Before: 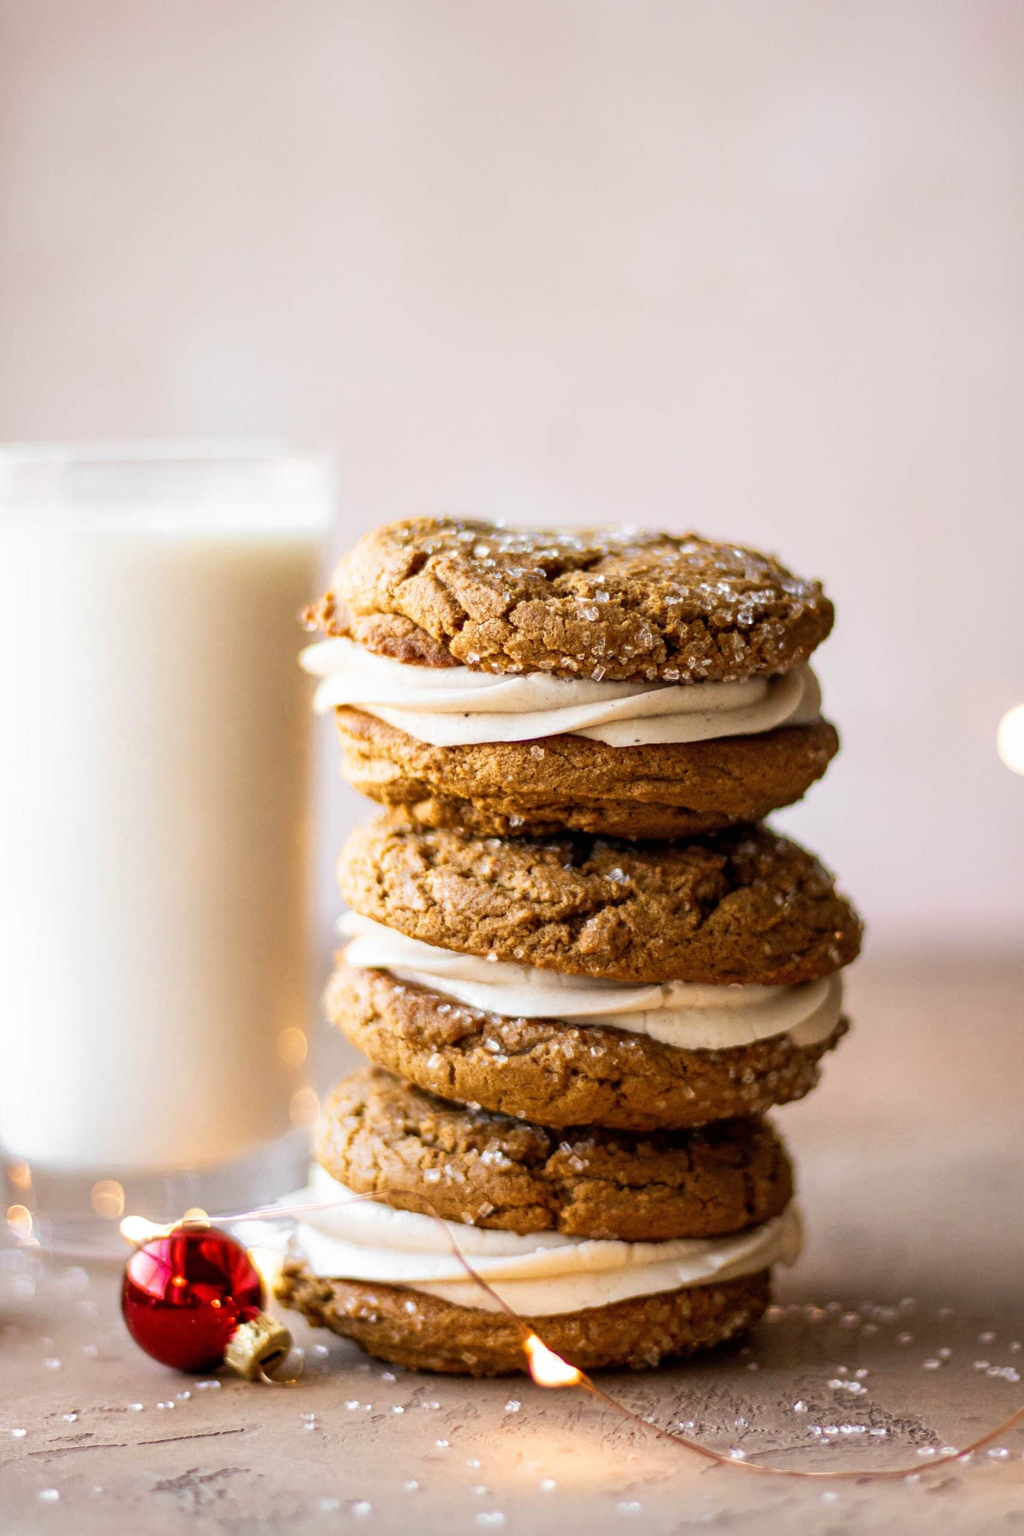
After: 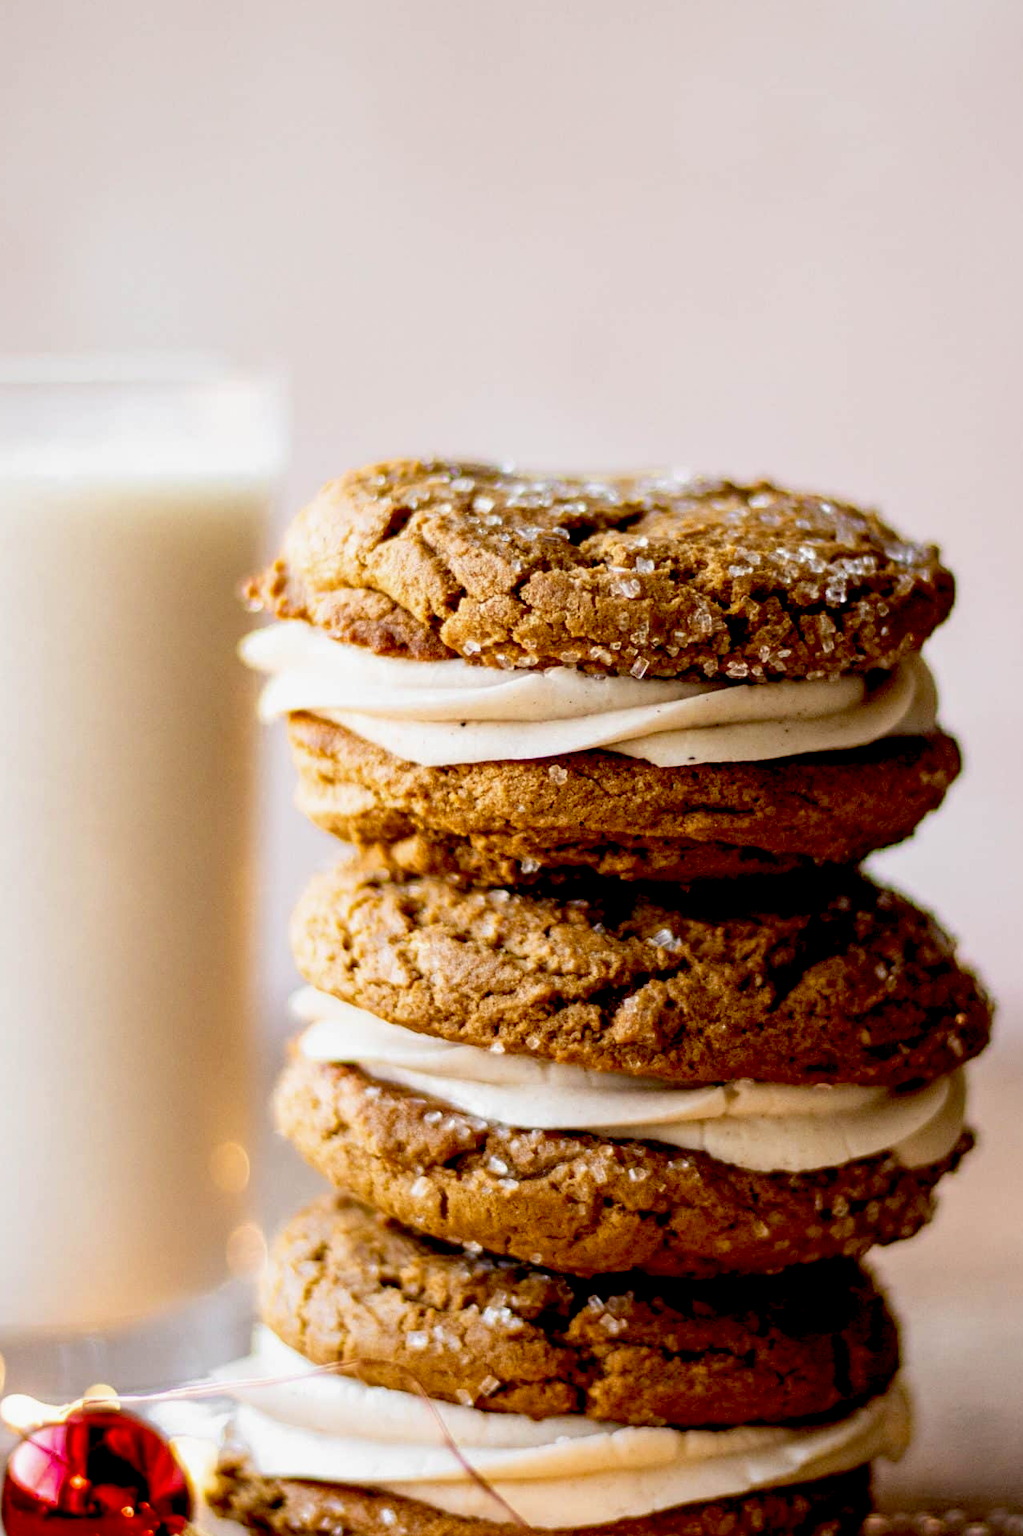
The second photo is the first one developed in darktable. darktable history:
crop and rotate: left 11.831%, top 11.346%, right 13.429%, bottom 13.899%
exposure: black level correction 0.029, exposure -0.073 EV, compensate highlight preservation false
